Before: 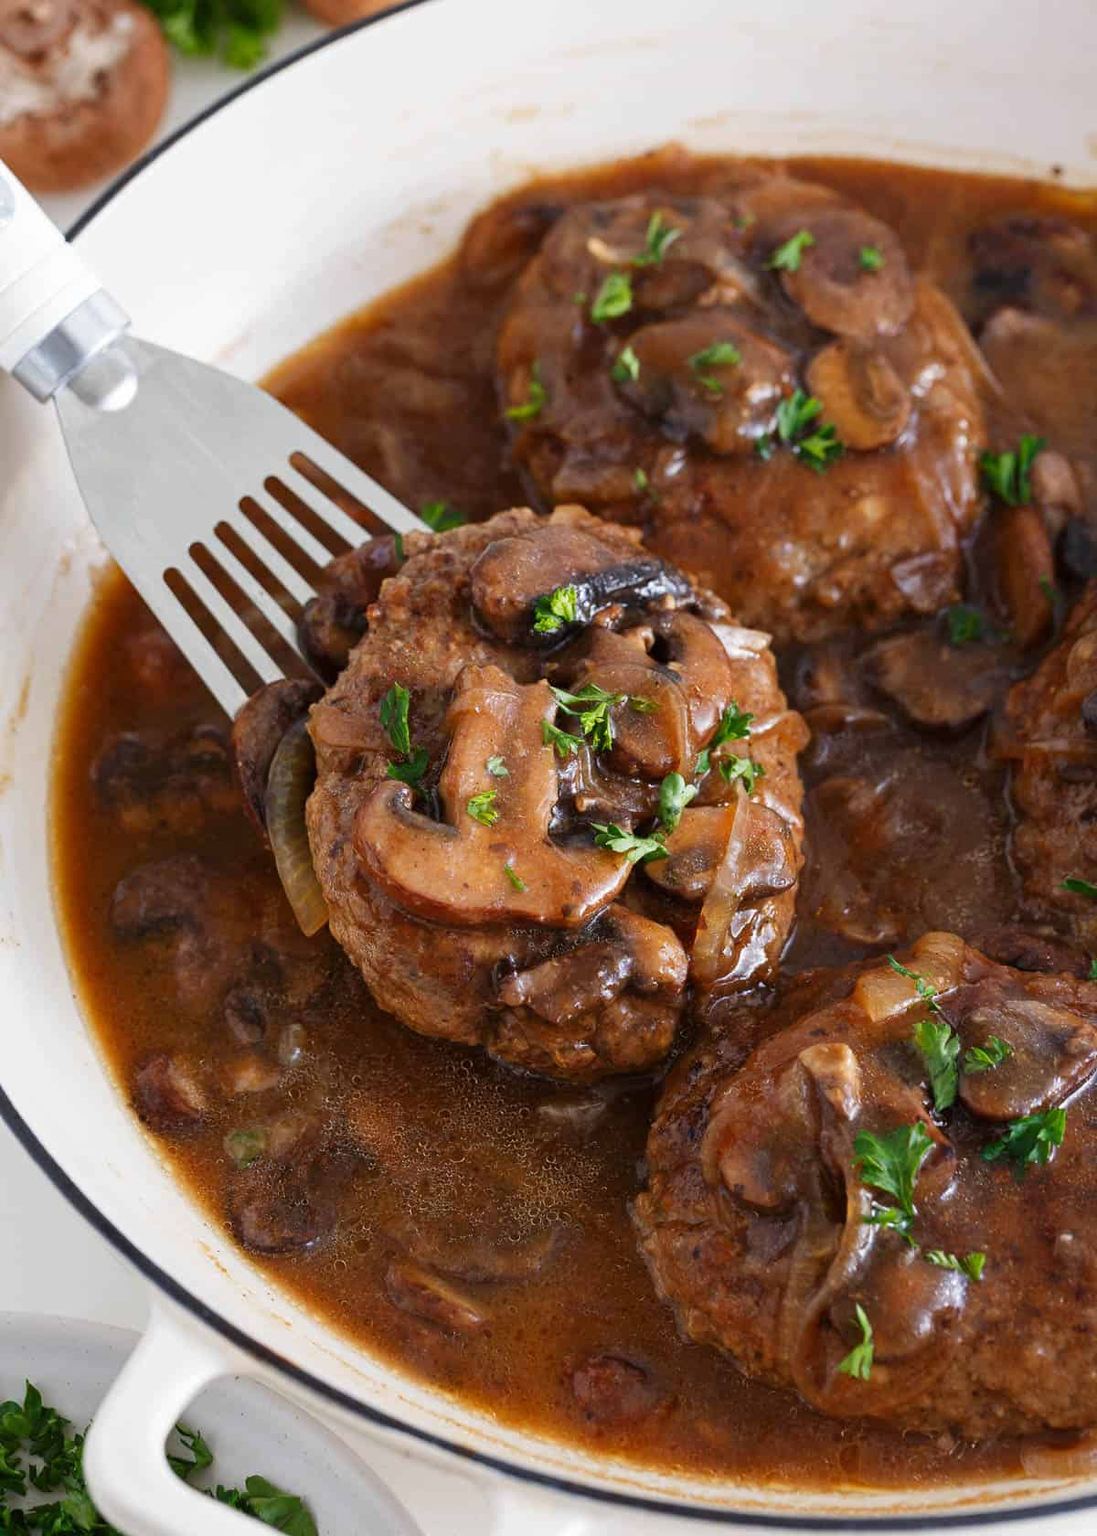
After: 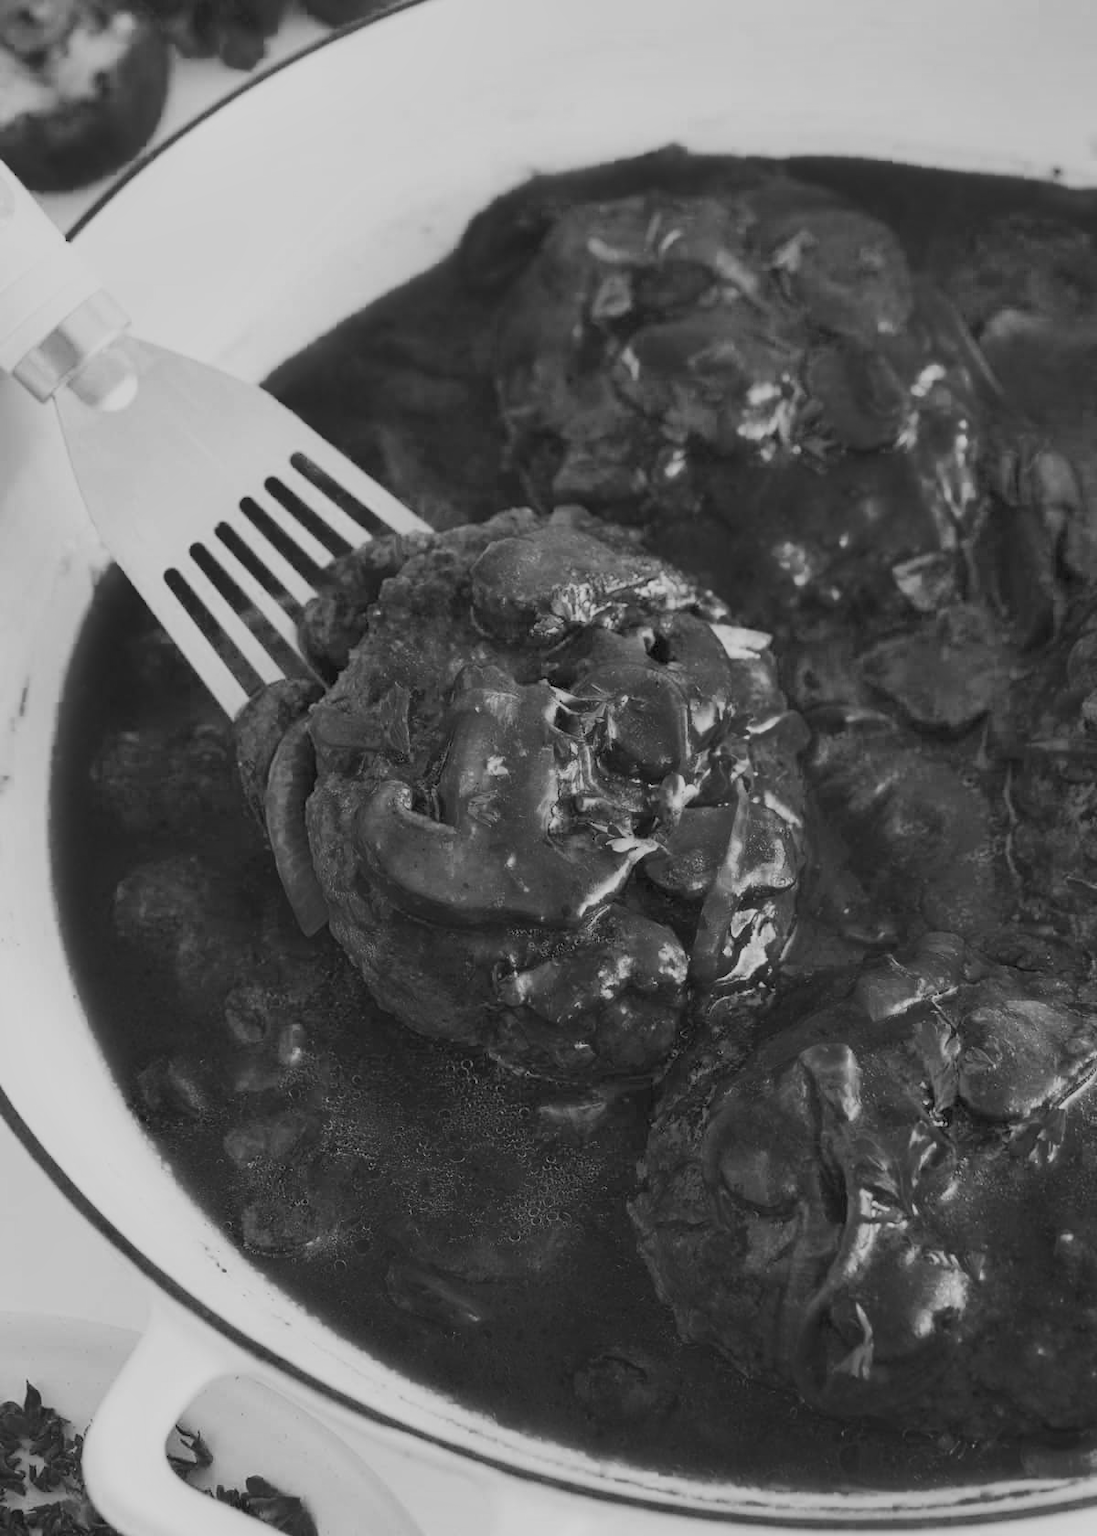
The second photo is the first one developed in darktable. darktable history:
contrast brightness saturation: contrast 0.26, brightness 0.02, saturation 0.87
filmic rgb: black relative exposure -16 EV, white relative exposure 8 EV, threshold 3 EV, hardness 4.17, latitude 50%, contrast 0.5, color science v5 (2021), contrast in shadows safe, contrast in highlights safe, enable highlight reconstruction true
tone equalizer: -8 EV -0.55 EV
monochrome: a -11.7, b 1.62, size 0.5, highlights 0.38
shadows and highlights: soften with gaussian
exposure: black level correction 0, exposure 1.45 EV, compensate exposure bias true, compensate highlight preservation false
